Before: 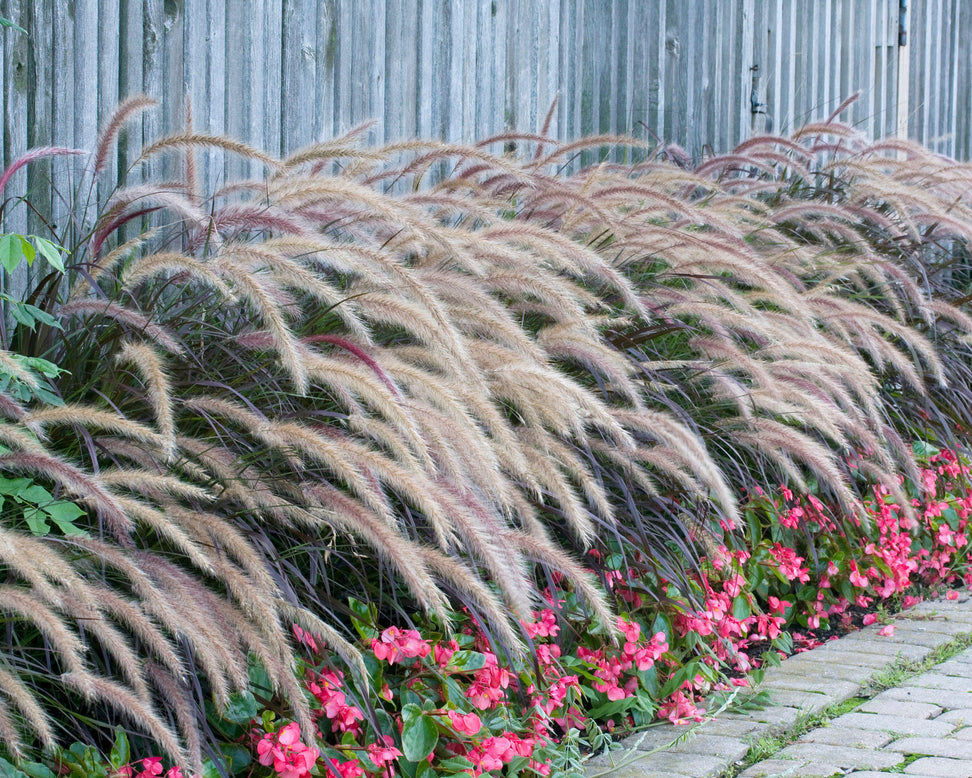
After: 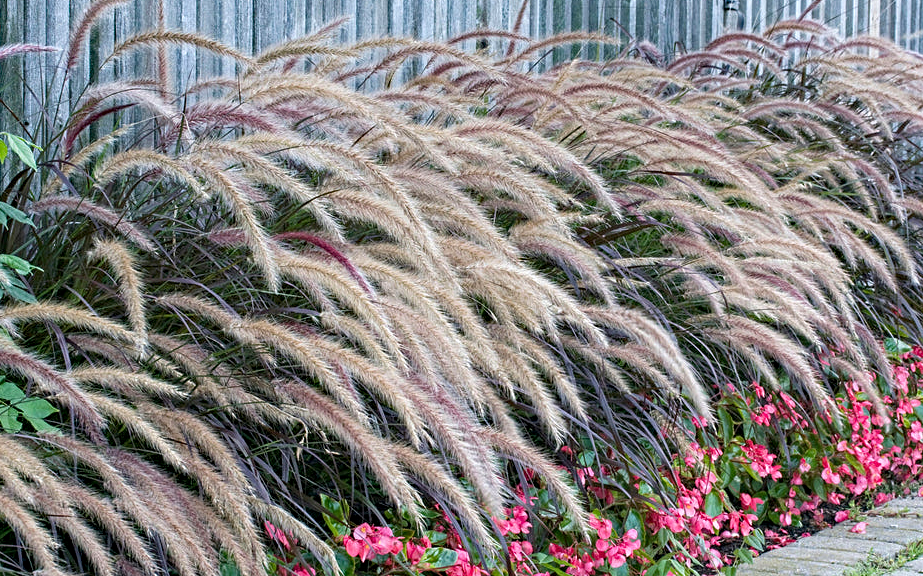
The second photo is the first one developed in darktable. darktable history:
contrast equalizer: y [[0.5, 0.5, 0.5, 0.539, 0.64, 0.611], [0.5 ×6], [0.5 ×6], [0 ×6], [0 ×6]]
crop and rotate: left 2.991%, top 13.302%, right 1.981%, bottom 12.636%
haze removal: compatibility mode true, adaptive false
